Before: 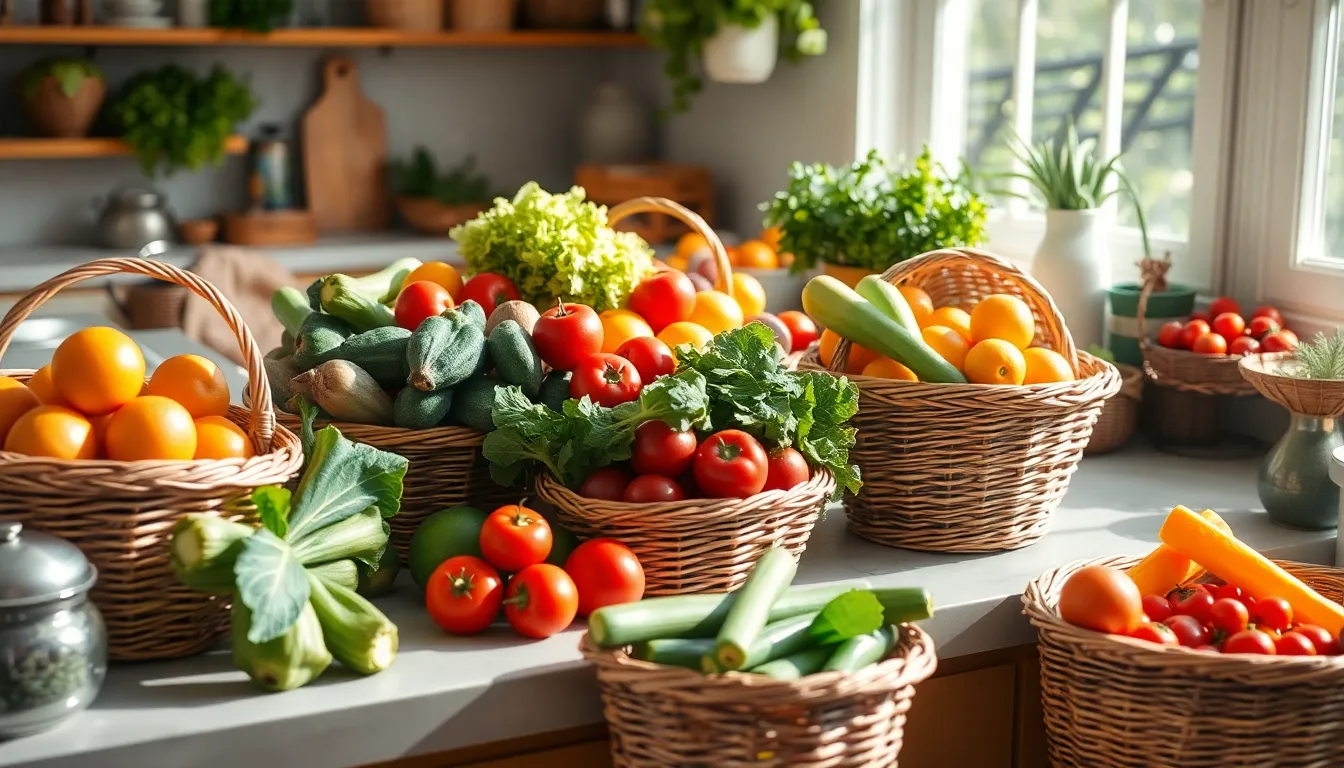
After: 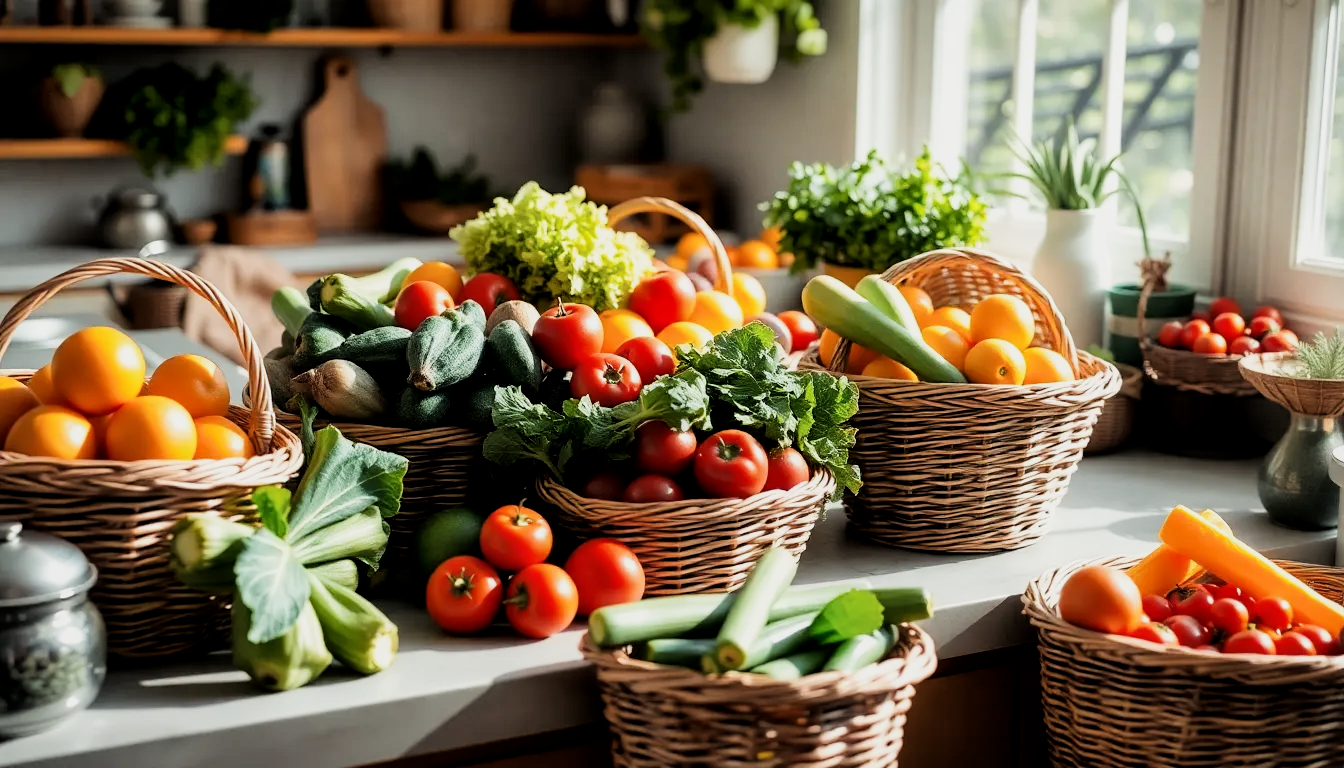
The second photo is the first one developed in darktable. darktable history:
local contrast: mode bilateral grid, contrast 20, coarseness 50, detail 120%, midtone range 0.2
filmic rgb: black relative exposure -5 EV, white relative exposure 3.5 EV, hardness 3.19, contrast 1.3, highlights saturation mix -50%
